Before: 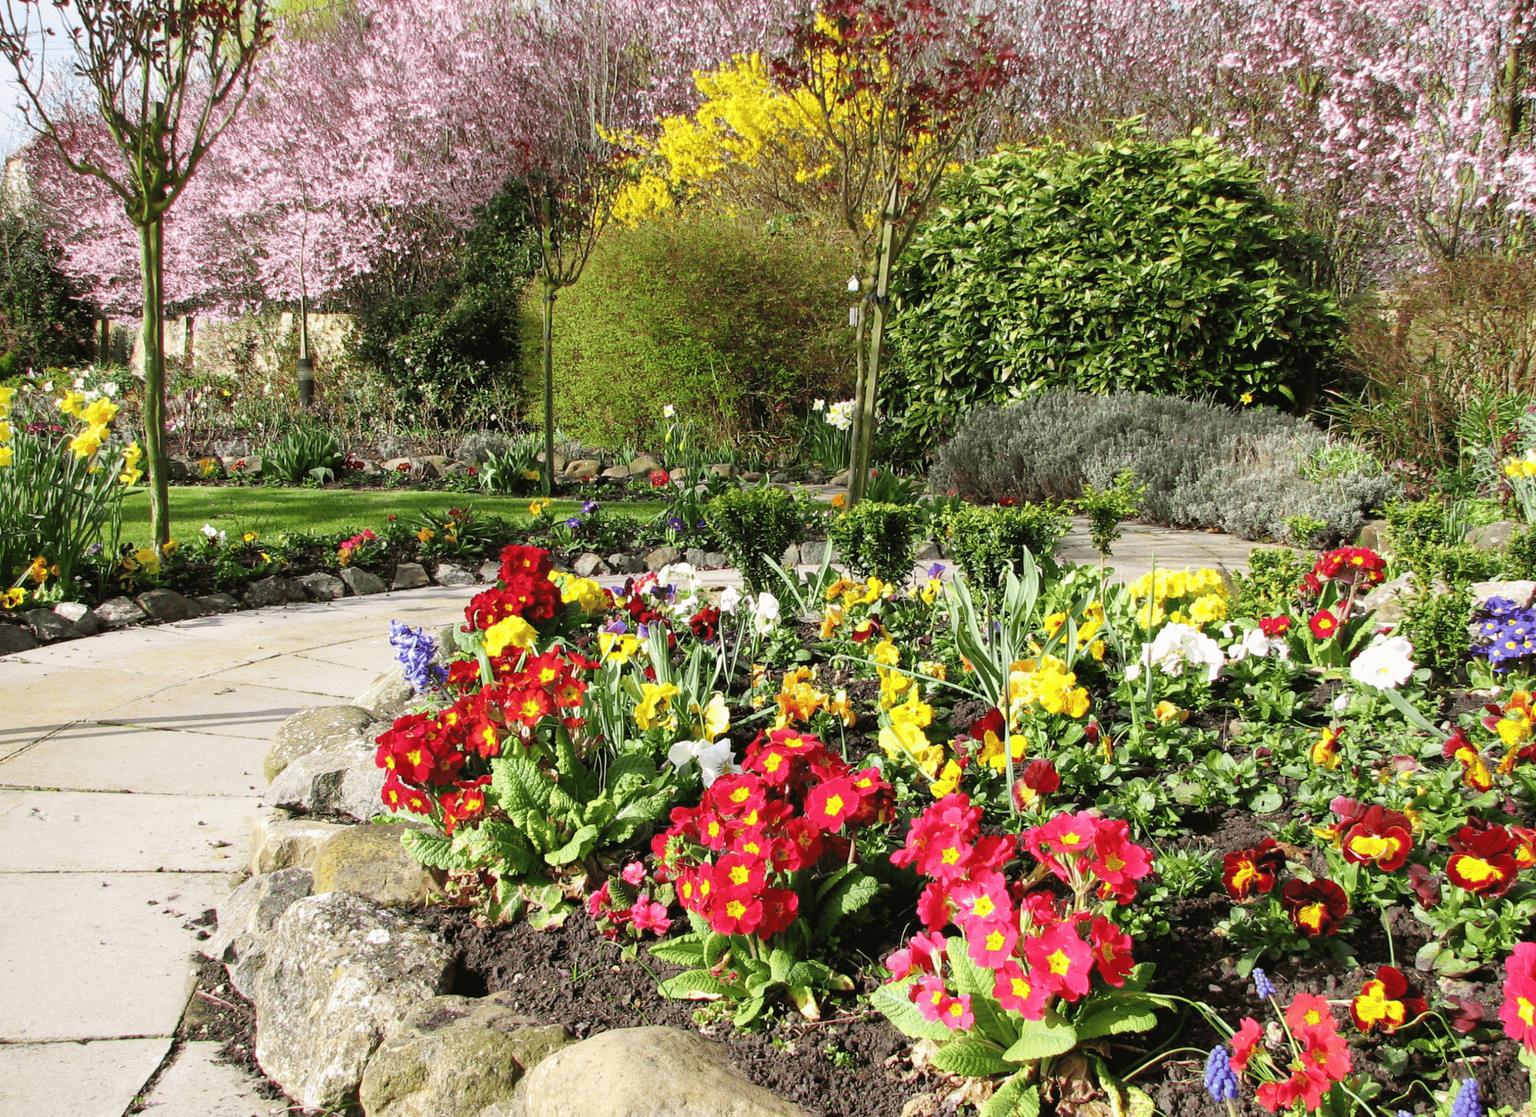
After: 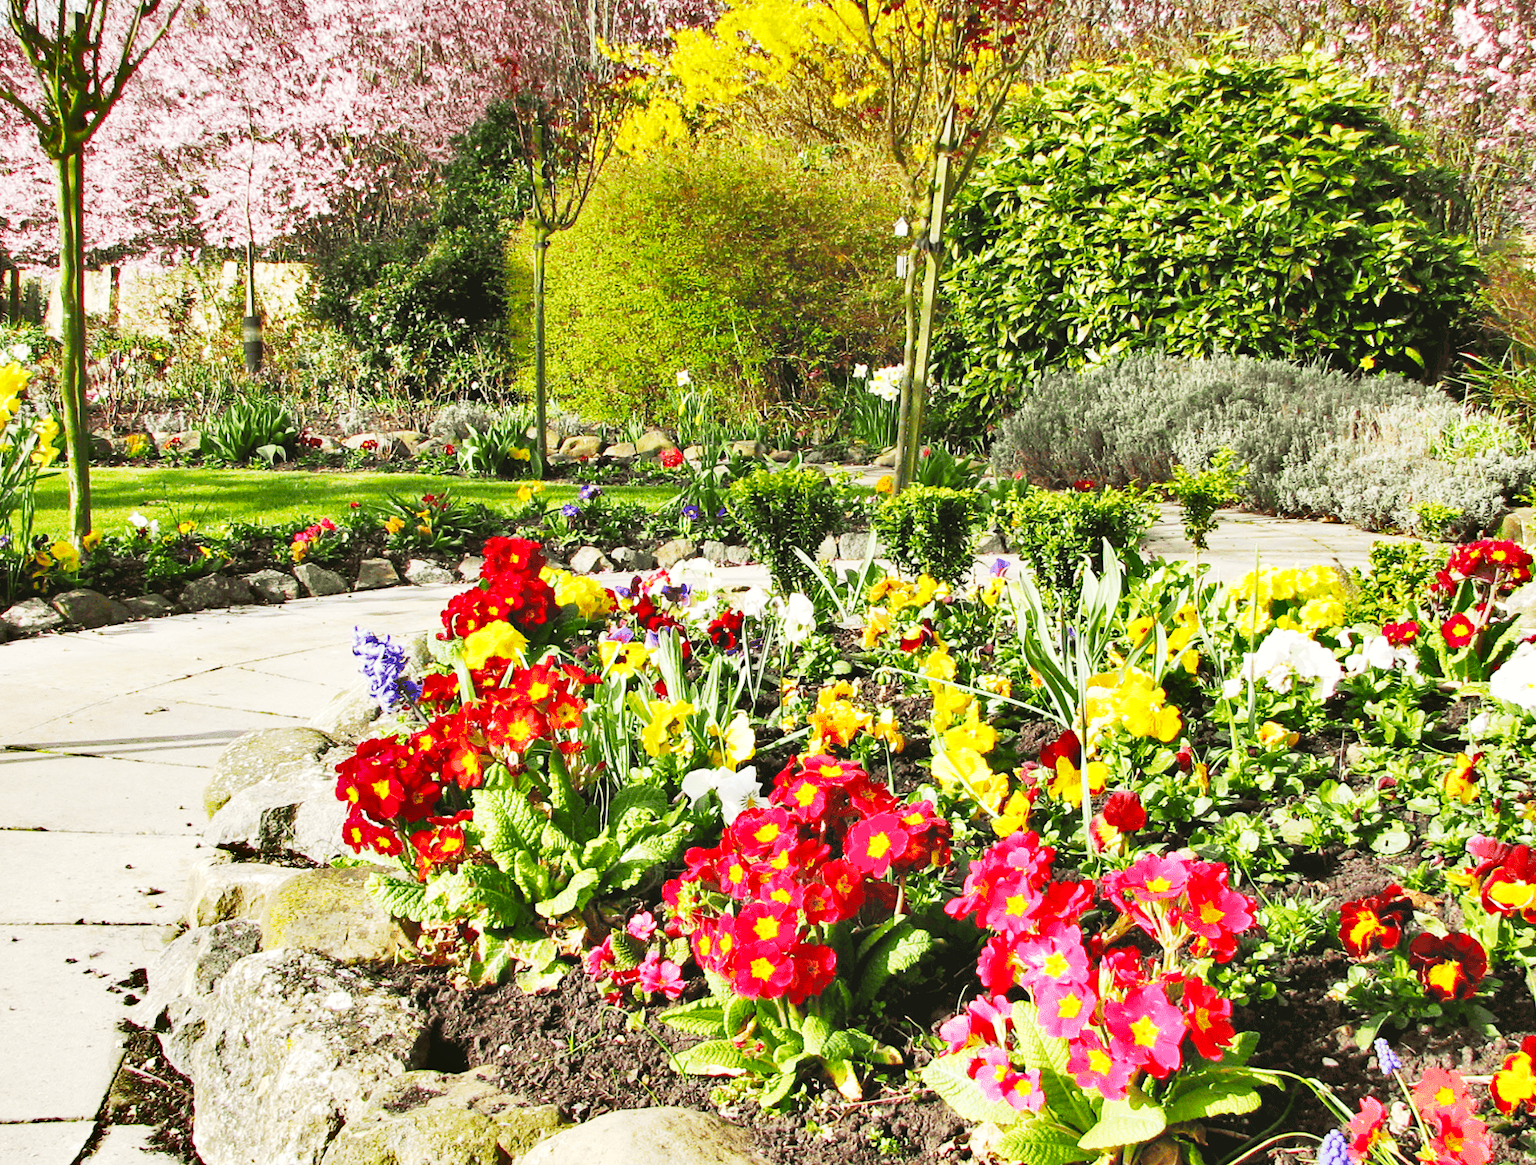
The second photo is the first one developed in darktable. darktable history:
shadows and highlights: shadows 73.95, highlights -60.71, soften with gaussian
color balance rgb: highlights gain › luminance 6.282%, highlights gain › chroma 2.514%, highlights gain › hue 88.5°, perceptual saturation grading › global saturation 17.705%
base curve: curves: ch0 [(0, 0) (0.088, 0.125) (0.176, 0.251) (0.354, 0.501) (0.613, 0.749) (1, 0.877)], preserve colors none
exposure: black level correction 0, exposure 0.693 EV, compensate highlight preservation false
crop: left 6.039%, top 8.259%, right 9.536%, bottom 3.638%
